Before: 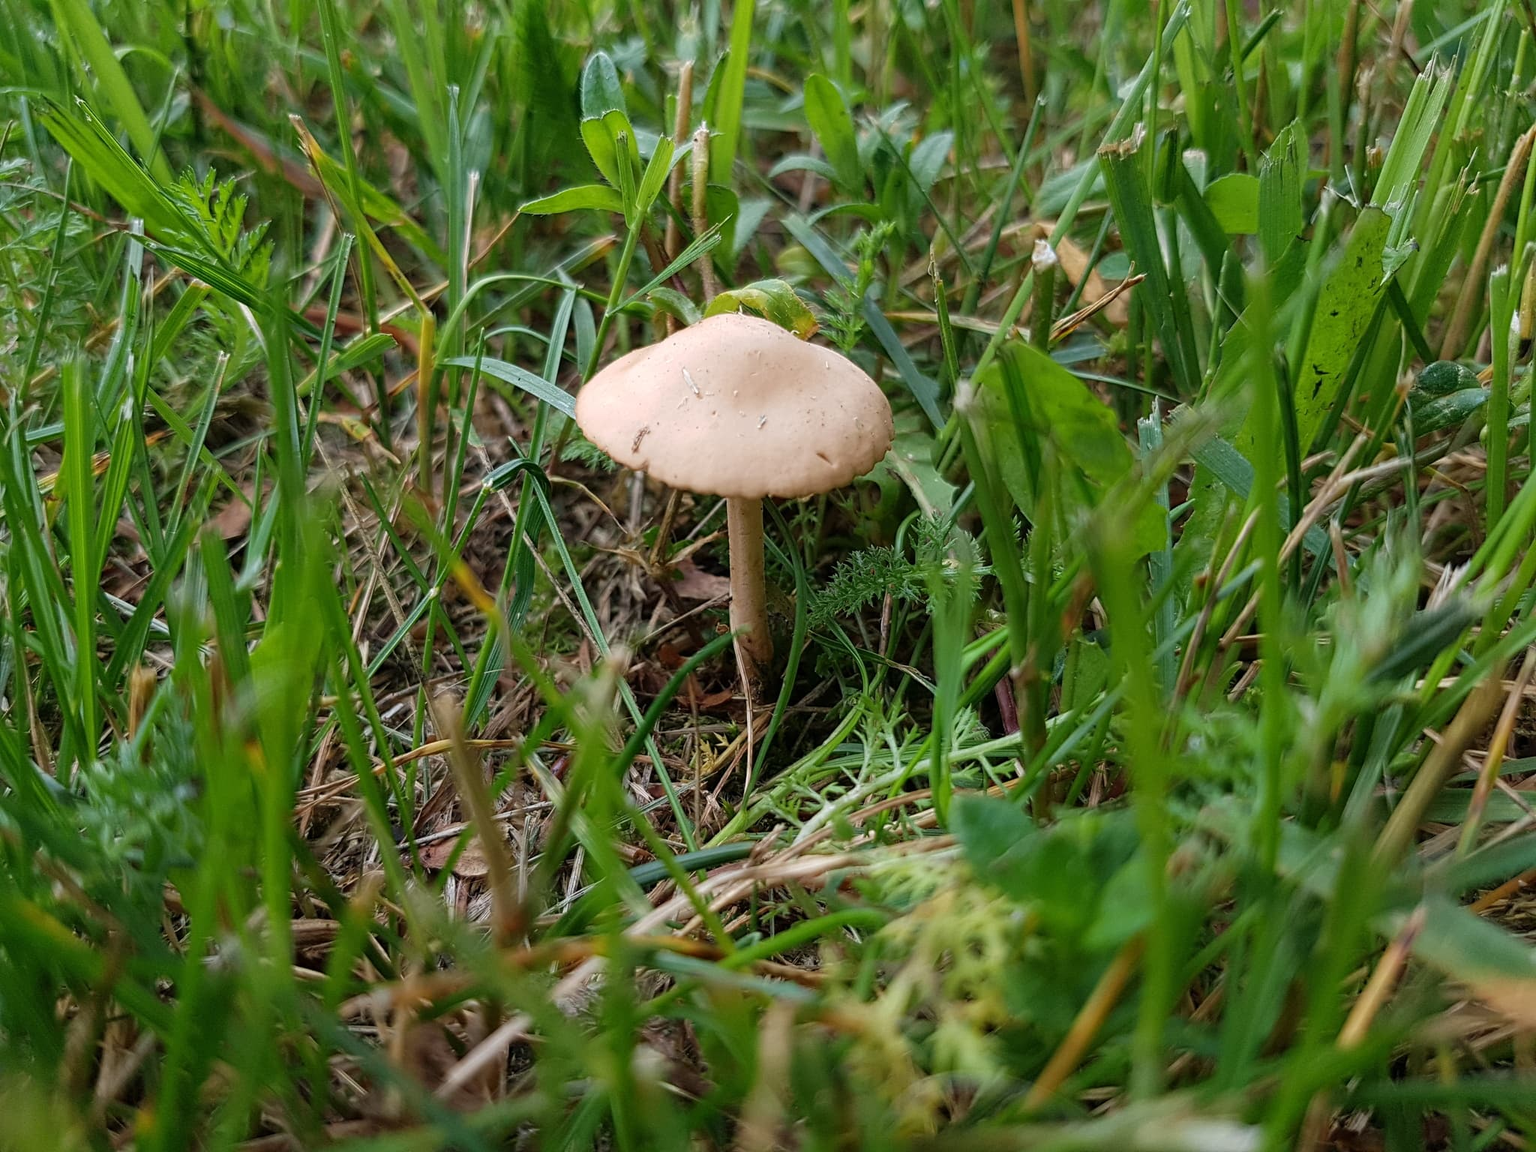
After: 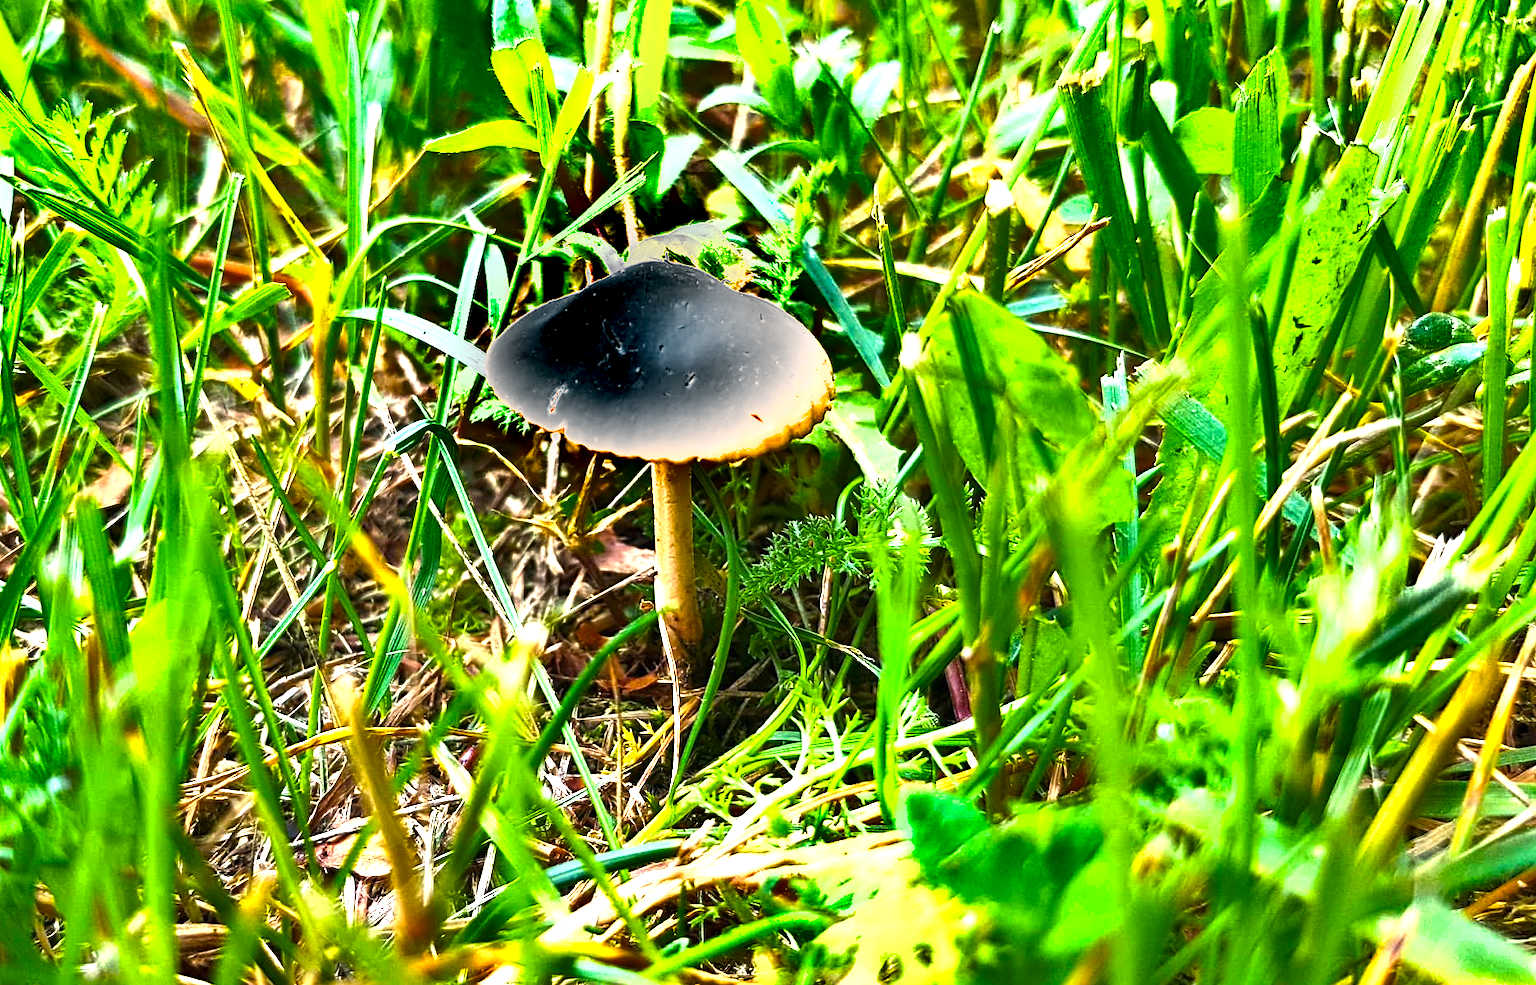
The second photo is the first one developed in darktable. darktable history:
crop: left 8.553%, top 6.528%, bottom 15.236%
color balance rgb: power › hue 329.46°, linear chroma grading › global chroma 15.622%, perceptual saturation grading › global saturation 19.721%, perceptual brilliance grading › global brilliance 34.754%, perceptual brilliance grading › highlights 49.271%, perceptual brilliance grading › mid-tones 59.363%, perceptual brilliance grading › shadows 34.68%
shadows and highlights: soften with gaussian
